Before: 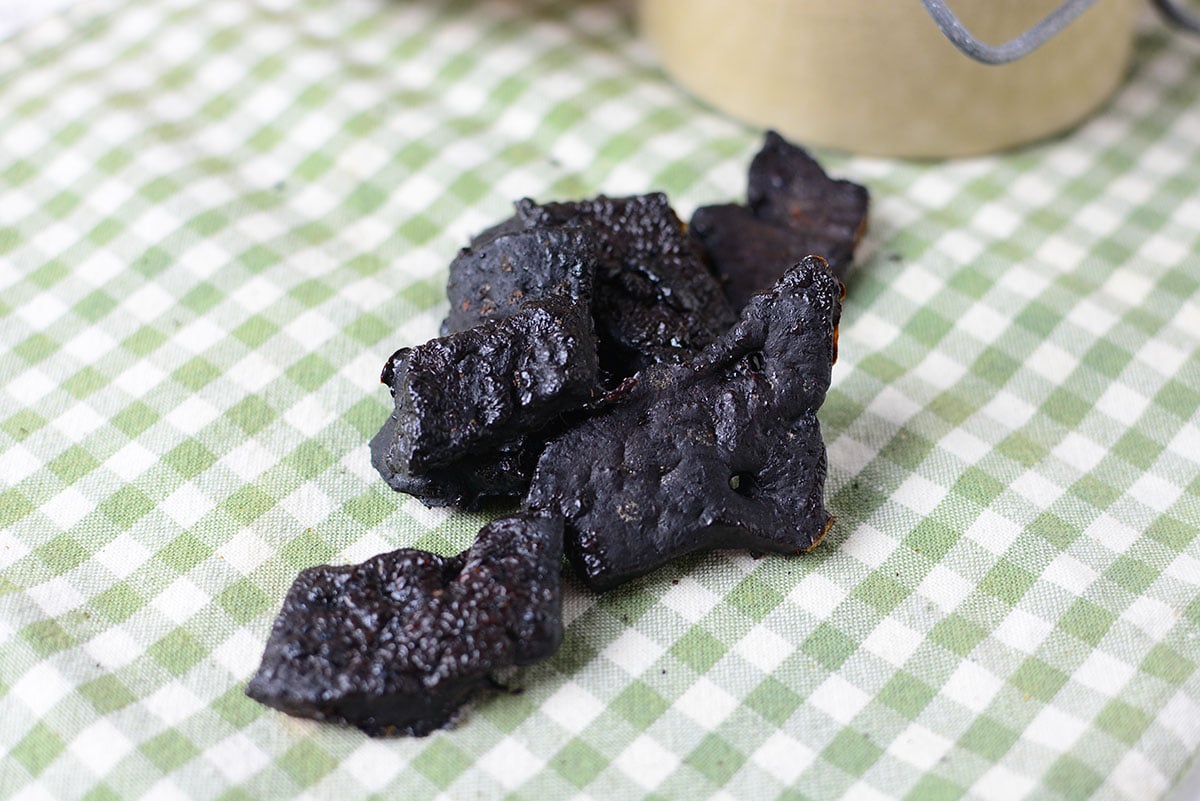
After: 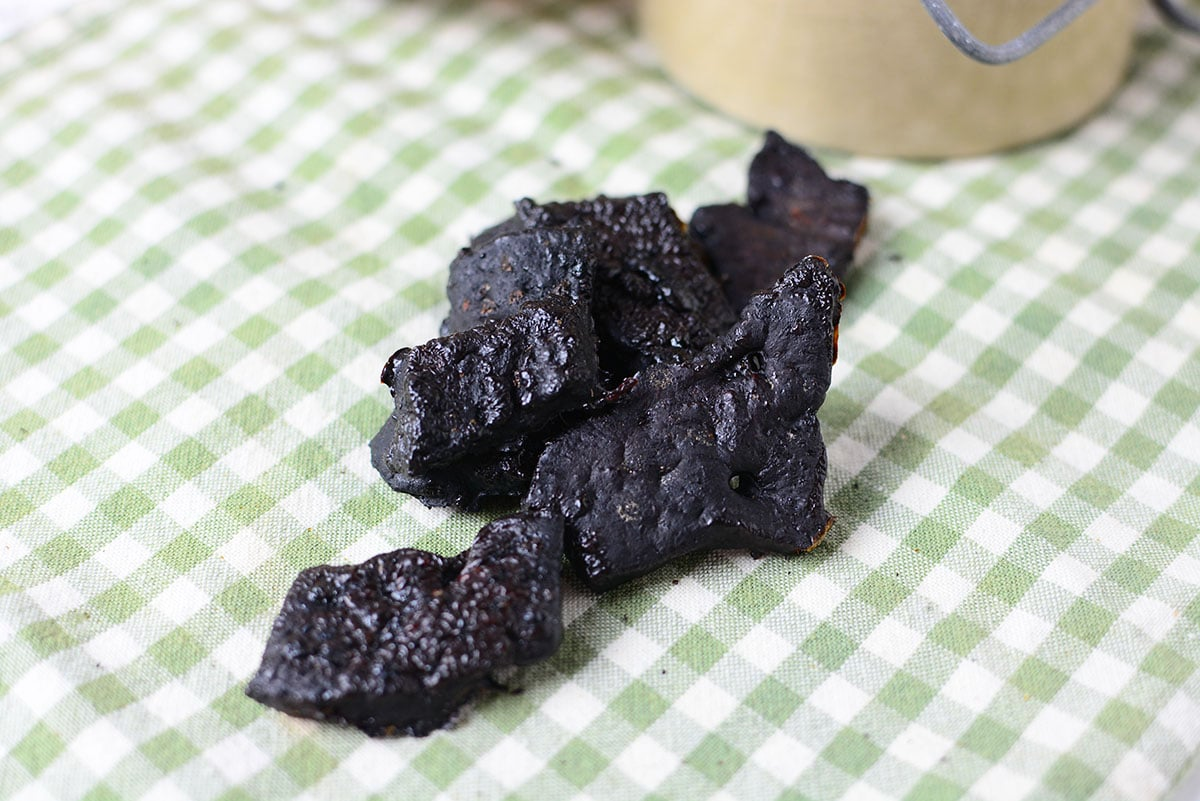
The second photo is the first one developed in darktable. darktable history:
contrast brightness saturation: contrast 0.1, brightness 0.02, saturation 0.02
